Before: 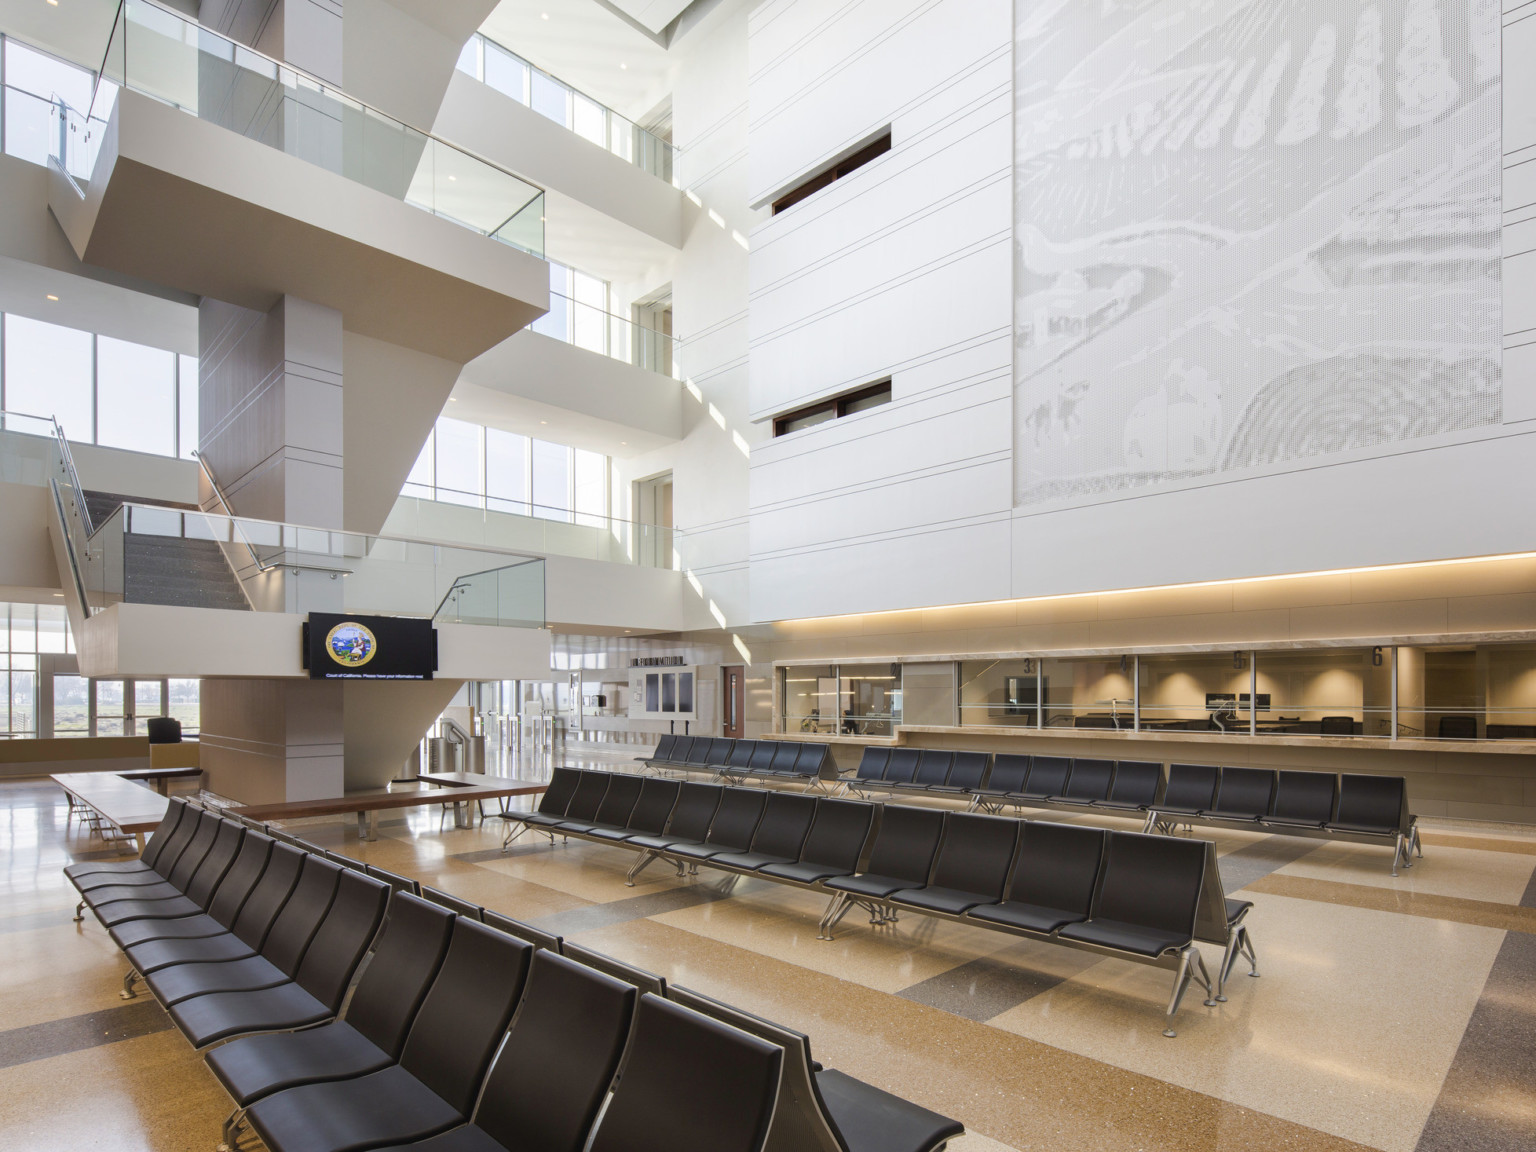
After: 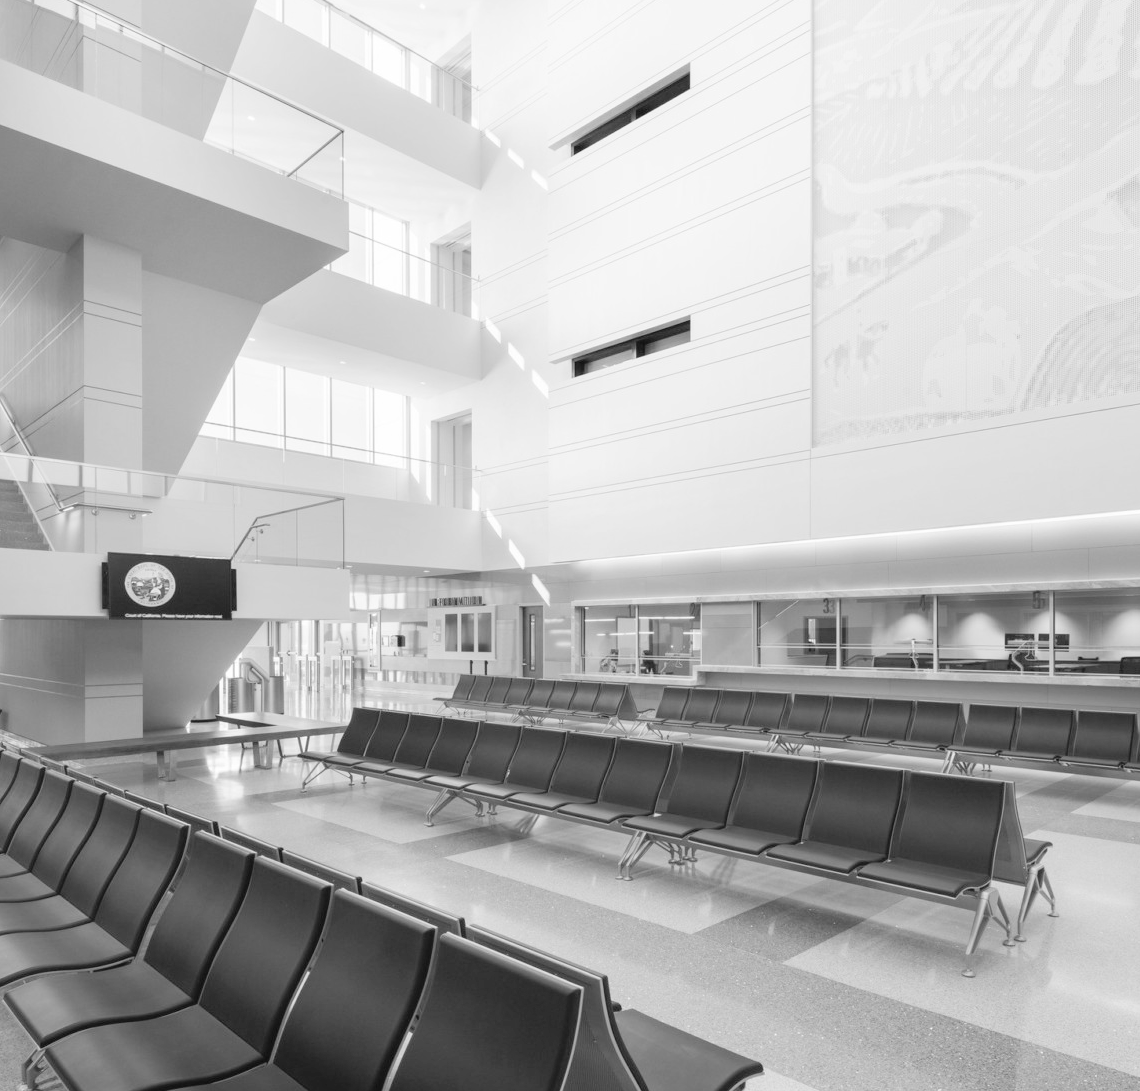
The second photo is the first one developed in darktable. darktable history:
crop and rotate: left 13.15%, top 5.251%, right 12.609%
monochrome: on, module defaults
contrast brightness saturation: contrast 0.1, brightness 0.3, saturation 0.14
